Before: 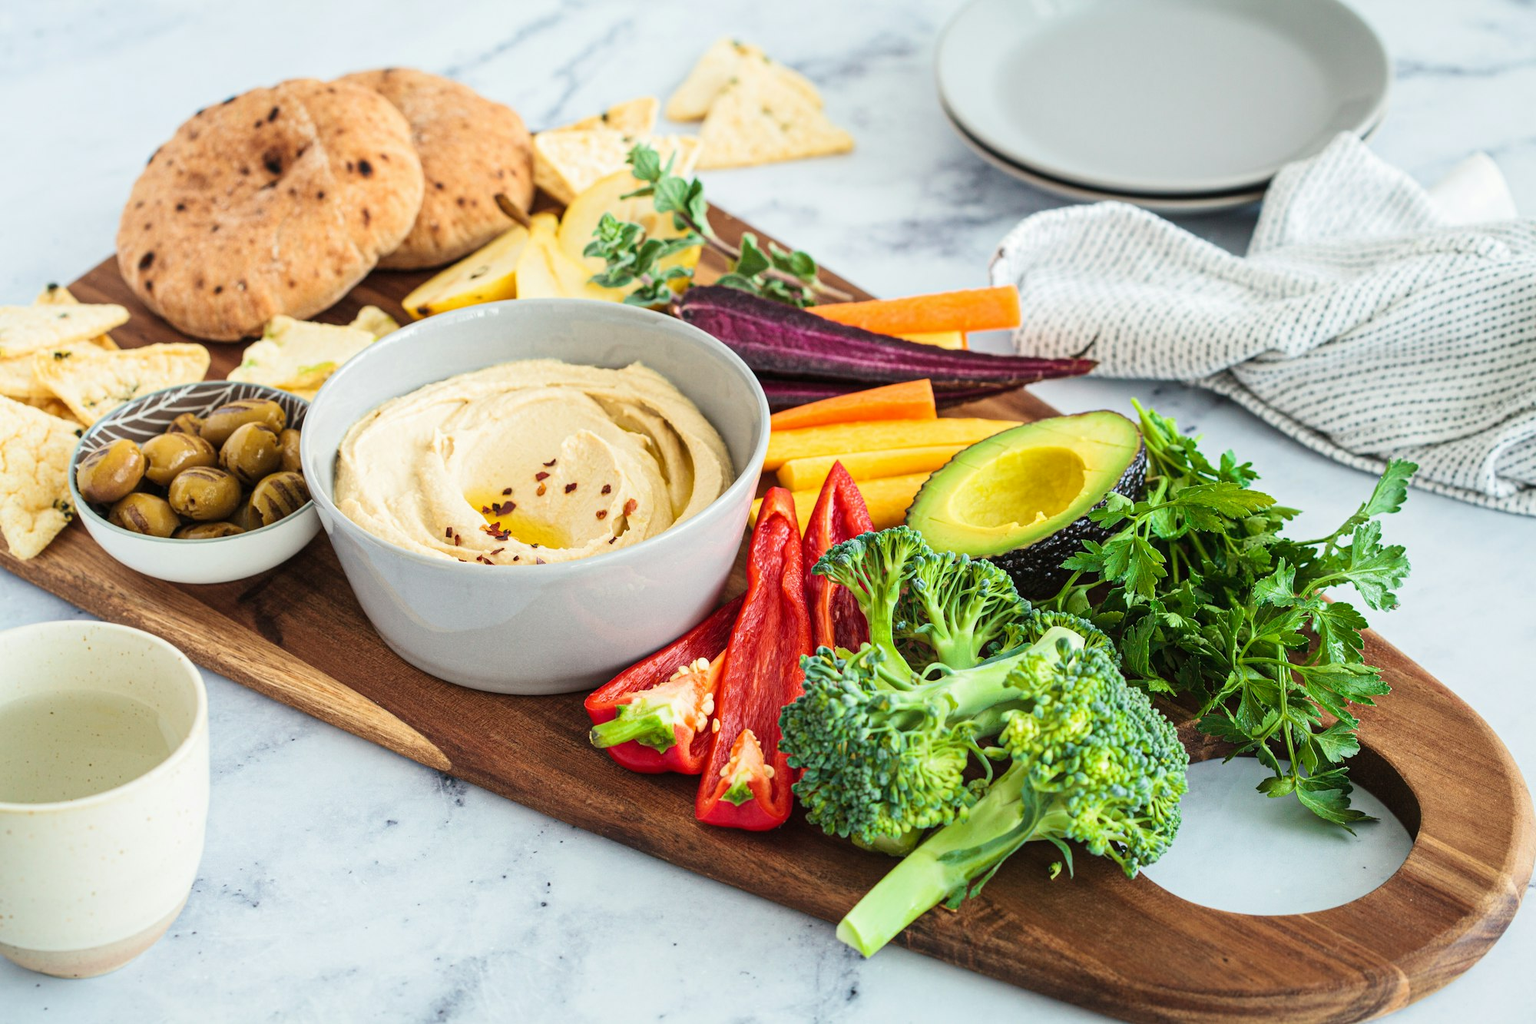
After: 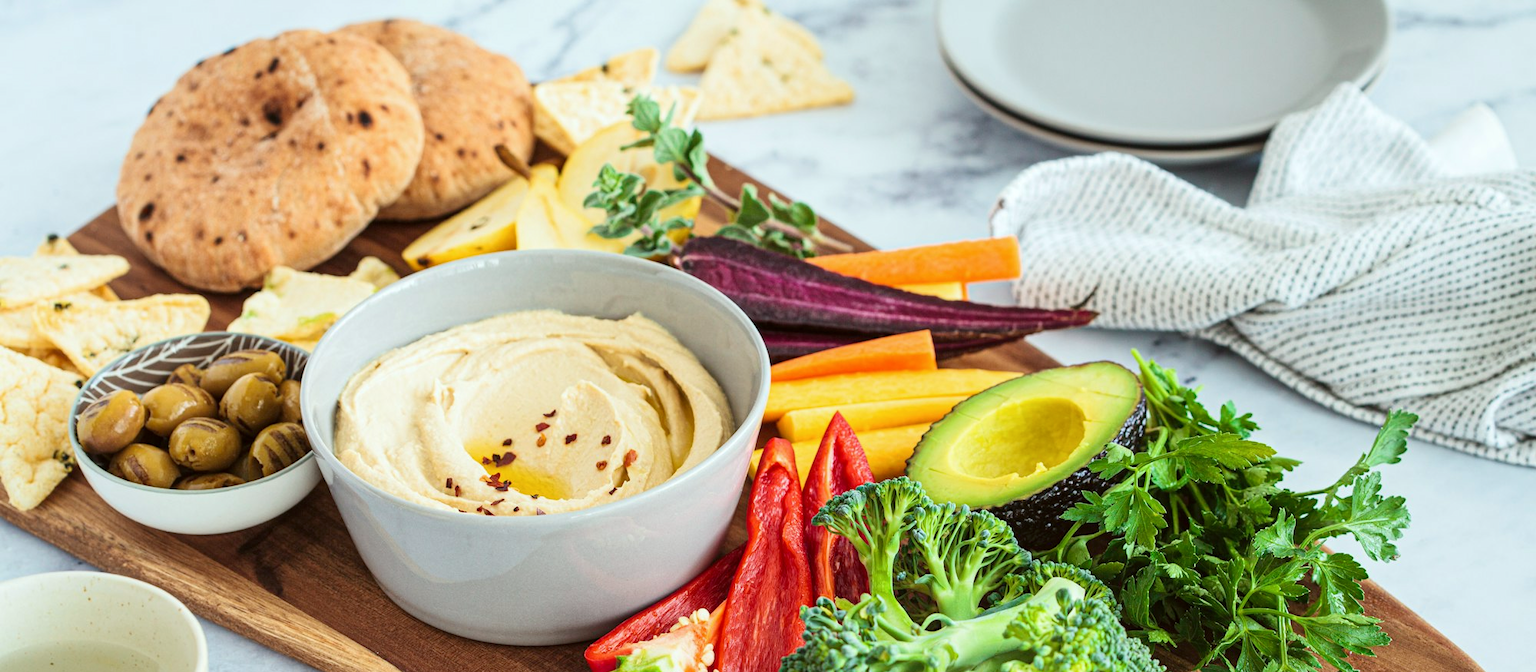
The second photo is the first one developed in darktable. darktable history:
color correction: highlights a* -2.73, highlights b* -2.09, shadows a* 2.41, shadows b* 2.73
crop and rotate: top 4.848%, bottom 29.503%
